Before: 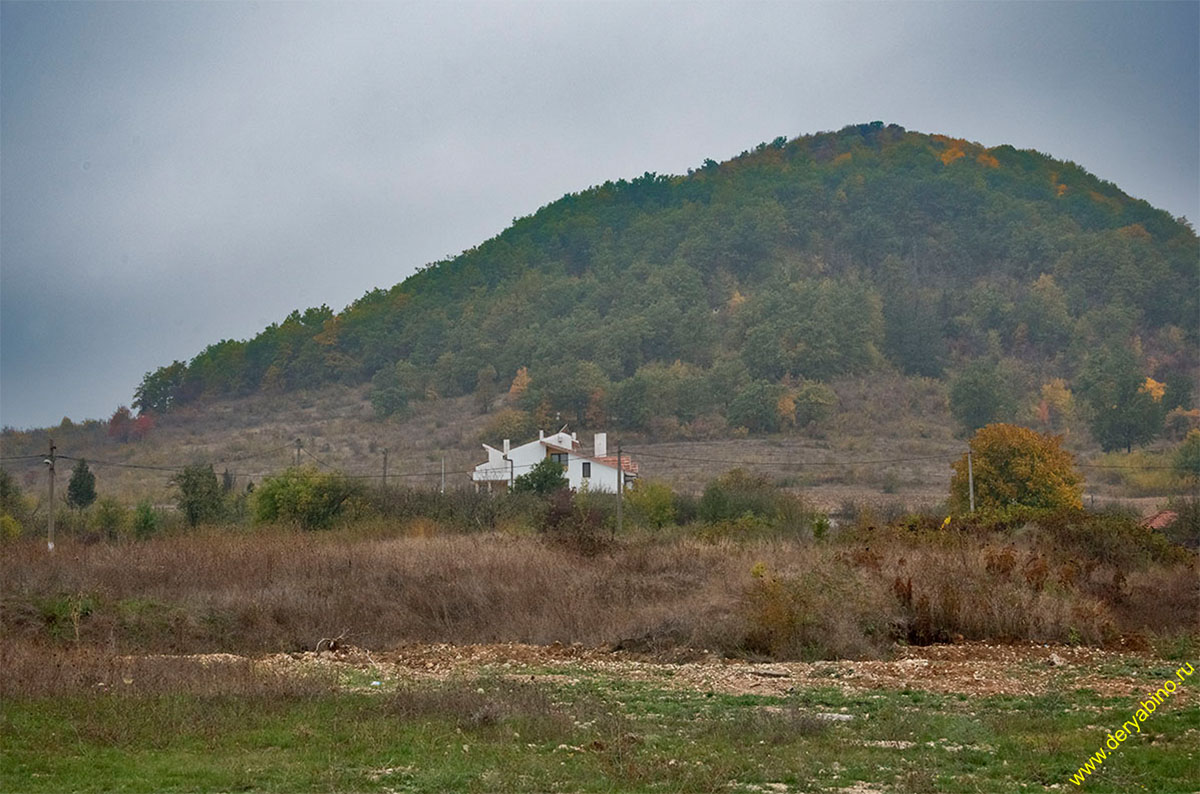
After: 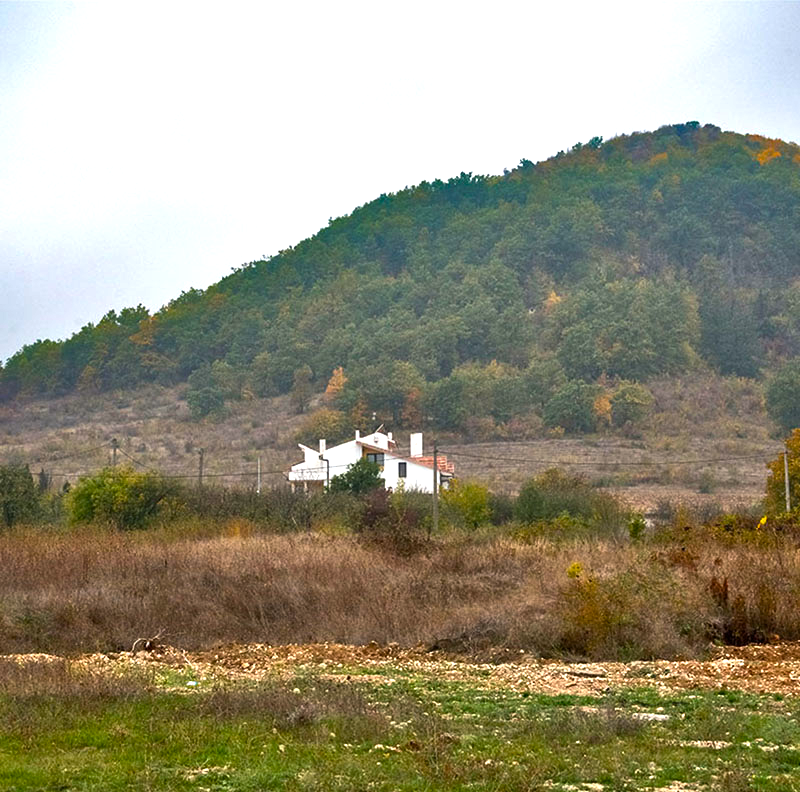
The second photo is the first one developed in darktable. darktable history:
color balance rgb: highlights gain › chroma 0.799%, highlights gain › hue 56.37°, perceptual saturation grading › global saturation 30.975%, perceptual brilliance grading › global brilliance 15.557%, perceptual brilliance grading › shadows -35.113%, global vibrance 11.114%
exposure: exposure 0.568 EV, compensate exposure bias true, compensate highlight preservation false
crop: left 15.393%, right 17.843%
